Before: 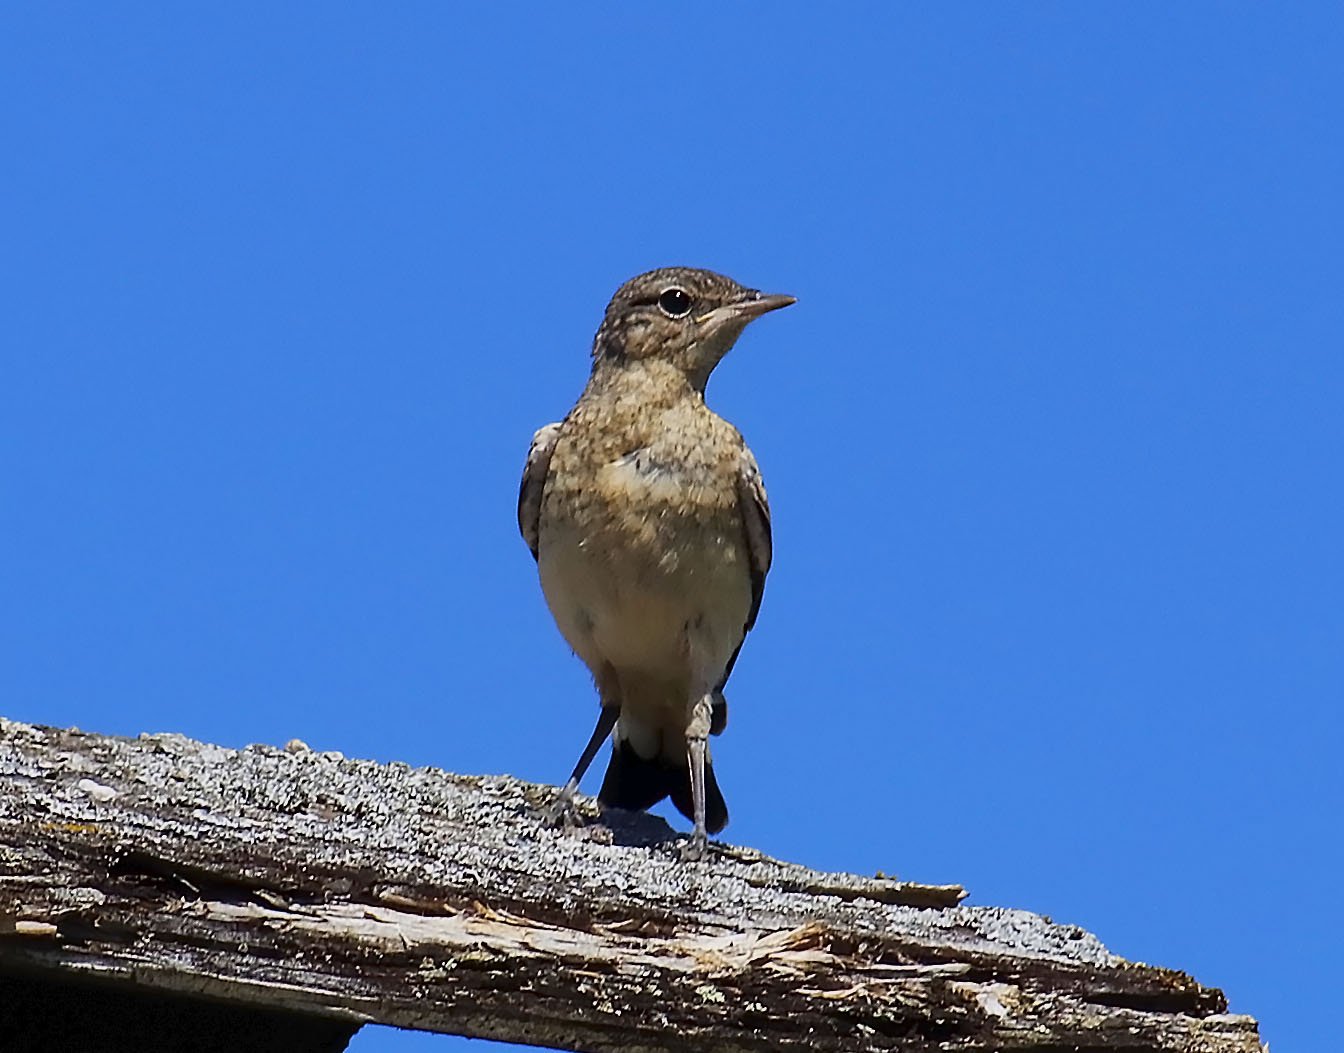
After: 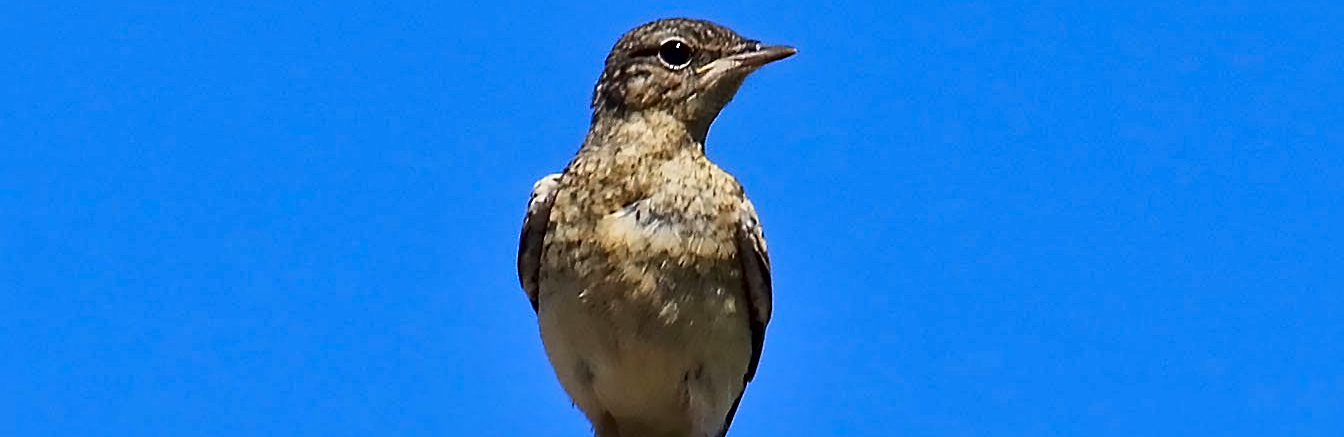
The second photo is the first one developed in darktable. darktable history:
local contrast: mode bilateral grid, contrast 25, coarseness 48, detail 151%, midtone range 0.2
crop and rotate: top 23.764%, bottom 34.72%
contrast brightness saturation: contrast 0.078, saturation 0.196
